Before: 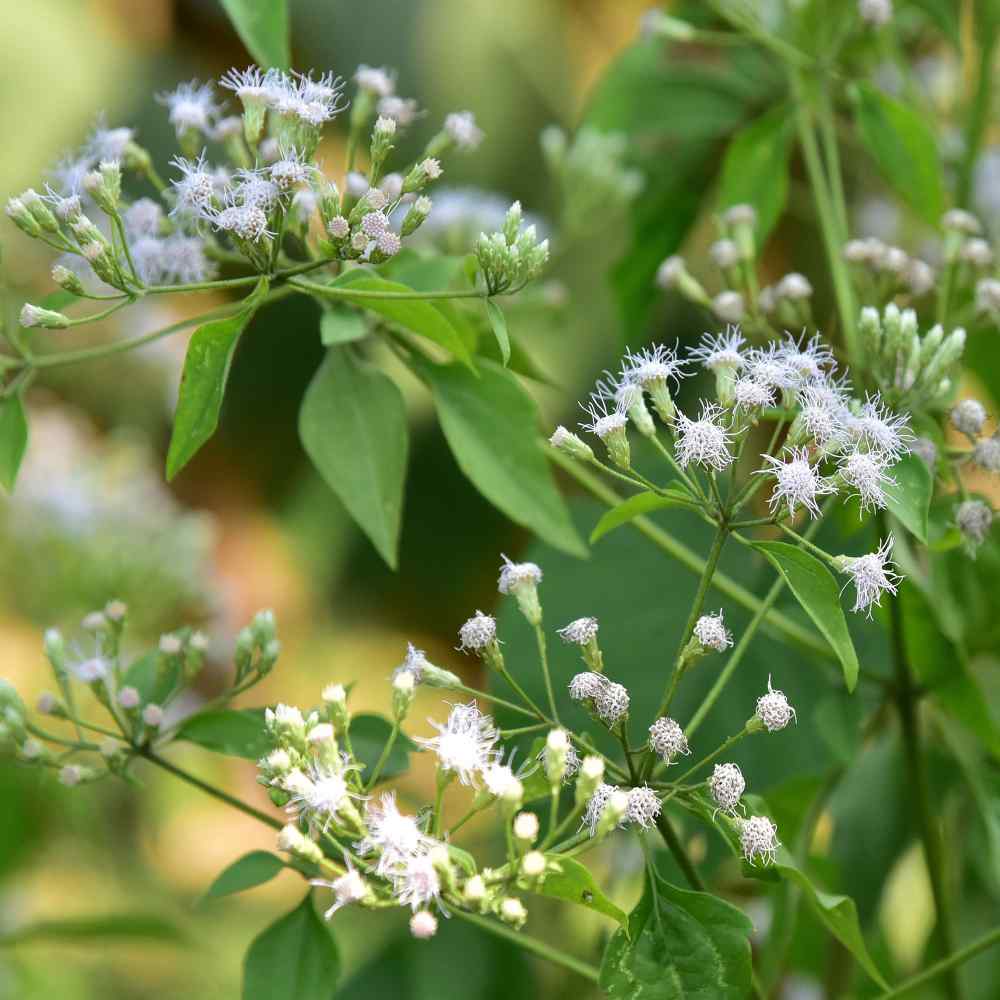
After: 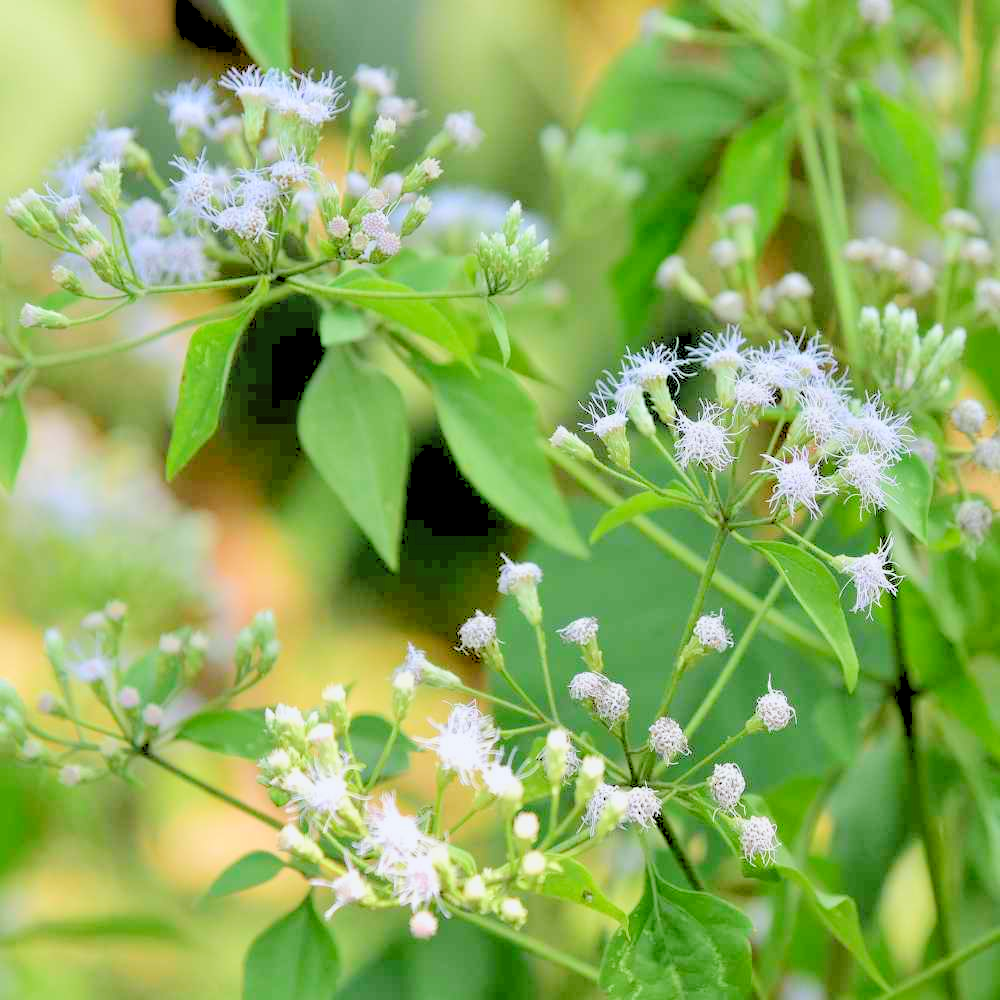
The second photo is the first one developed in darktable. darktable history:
rgb levels: preserve colors sum RGB, levels [[0.038, 0.433, 0.934], [0, 0.5, 1], [0, 0.5, 1]]
levels: levels [0.093, 0.434, 0.988]
white balance: red 0.983, blue 1.036
